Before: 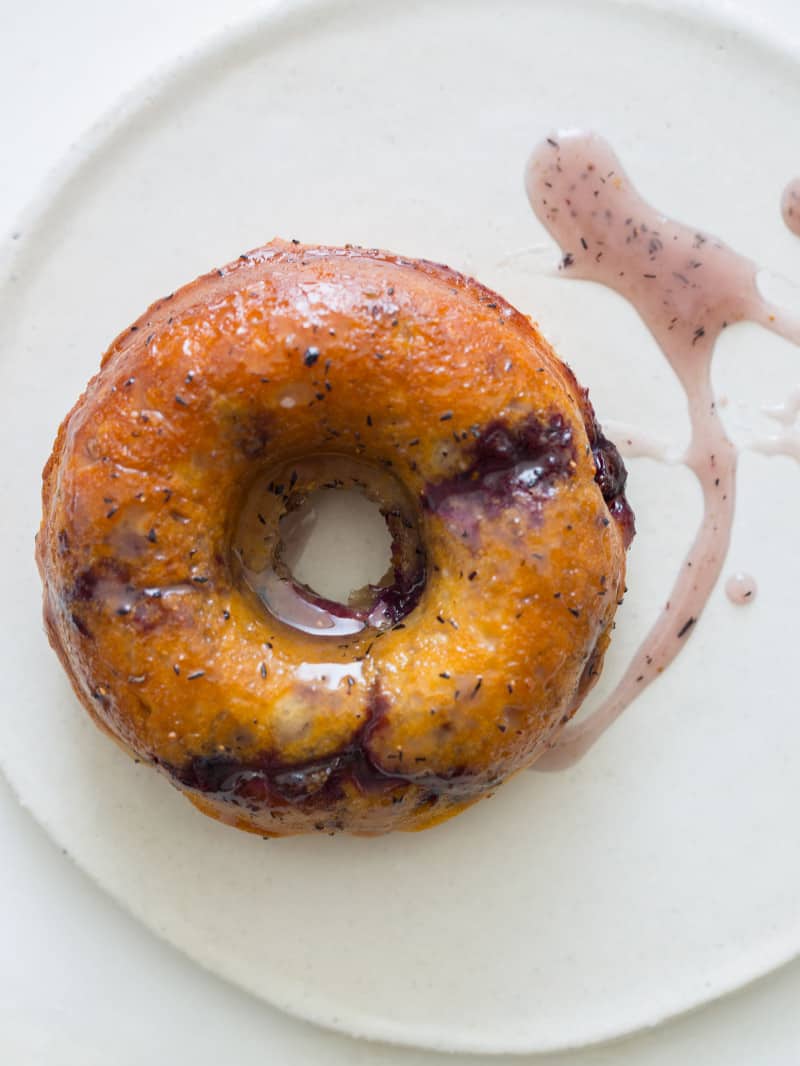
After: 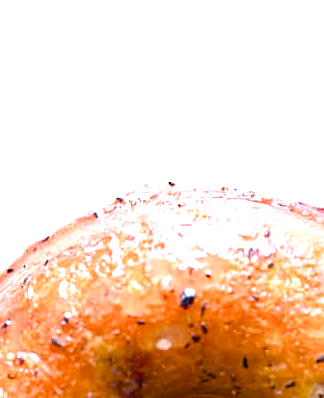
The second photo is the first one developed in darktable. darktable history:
levels: levels [0, 0.435, 0.917]
exposure: exposure 0.6 EV, compensate highlight preservation false
color calibration: illuminant as shot in camera, x 0.358, y 0.373, temperature 4628.91 K
crop: left 15.575%, top 5.457%, right 43.802%, bottom 57.119%
tone equalizer: -8 EV -0.448 EV, -7 EV -0.375 EV, -6 EV -0.349 EV, -5 EV -0.237 EV, -3 EV 0.211 EV, -2 EV 0.32 EV, -1 EV 0.409 EV, +0 EV 0.438 EV, edges refinement/feathering 500, mask exposure compensation -1.57 EV, preserve details no
sharpen: on, module defaults
color balance rgb: perceptual saturation grading › global saturation 25.736%, perceptual saturation grading › highlights -50.368%, perceptual saturation grading › shadows 30.385%
